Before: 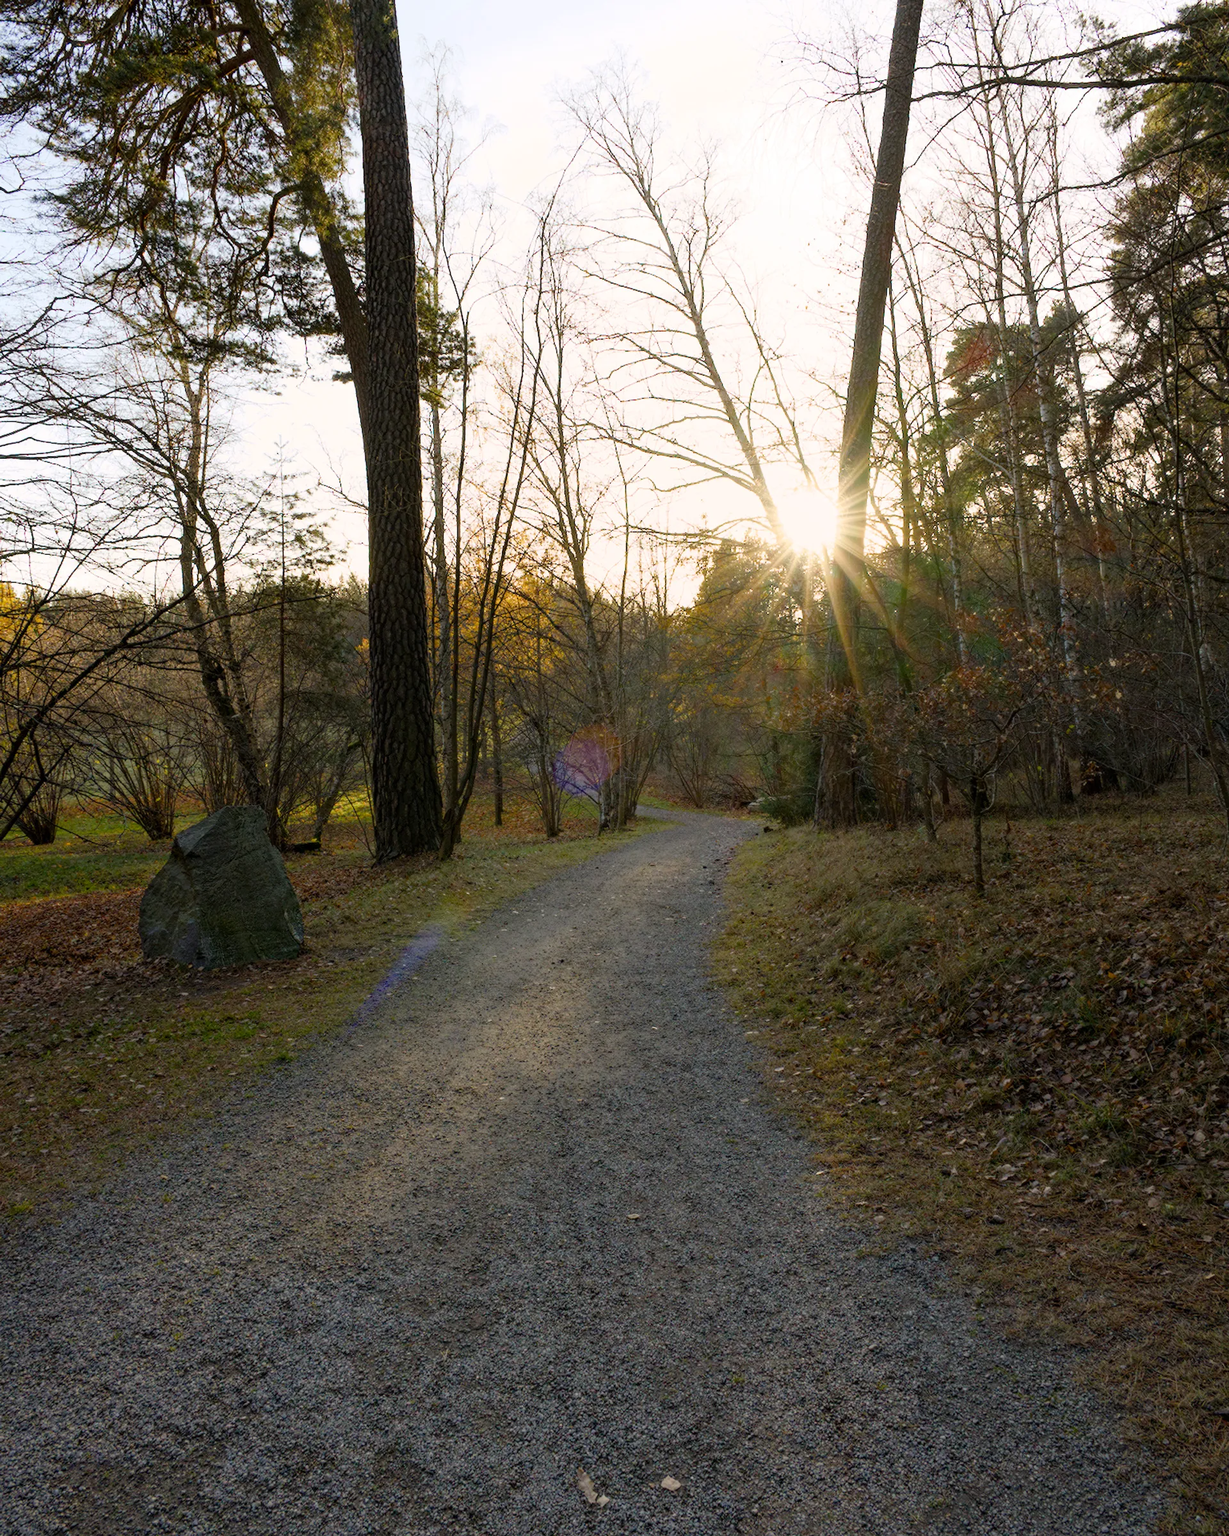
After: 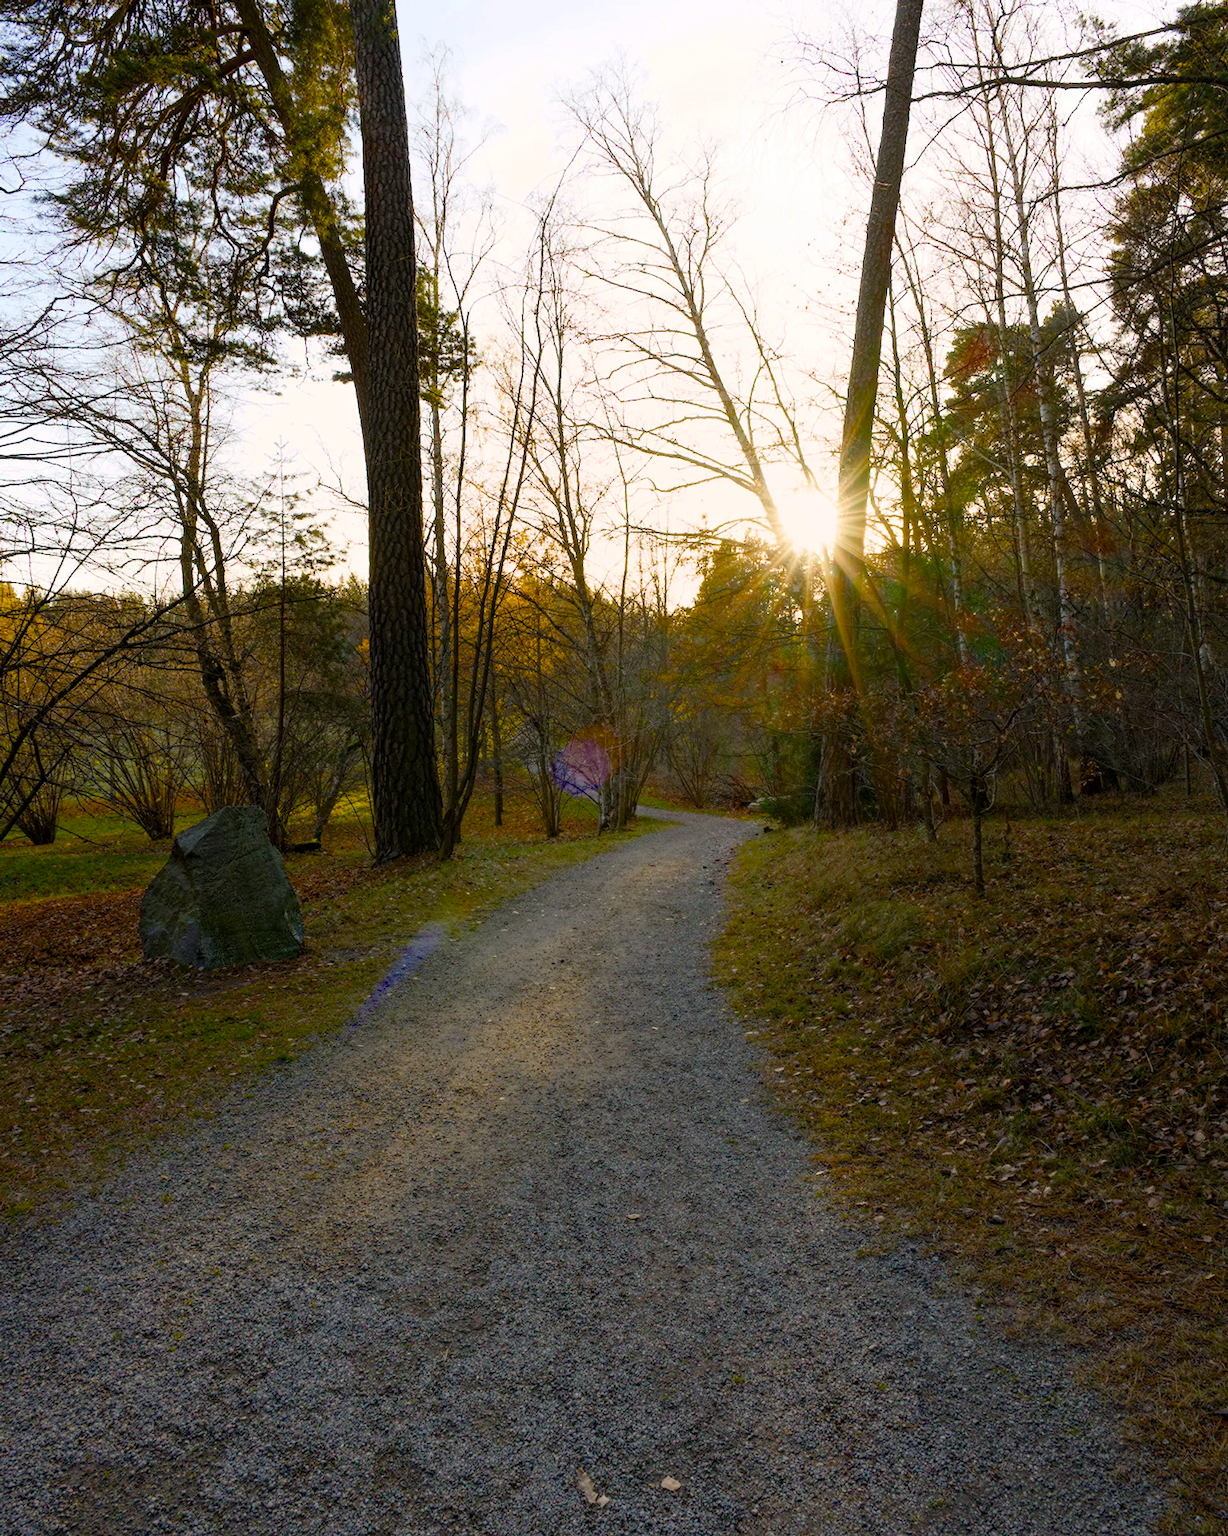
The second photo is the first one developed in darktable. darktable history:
color balance rgb: power › hue 61.18°, linear chroma grading › global chroma 12.762%, perceptual saturation grading › global saturation 25.853%, saturation formula JzAzBz (2021)
tone equalizer: on, module defaults
contrast brightness saturation: saturation -0.067
